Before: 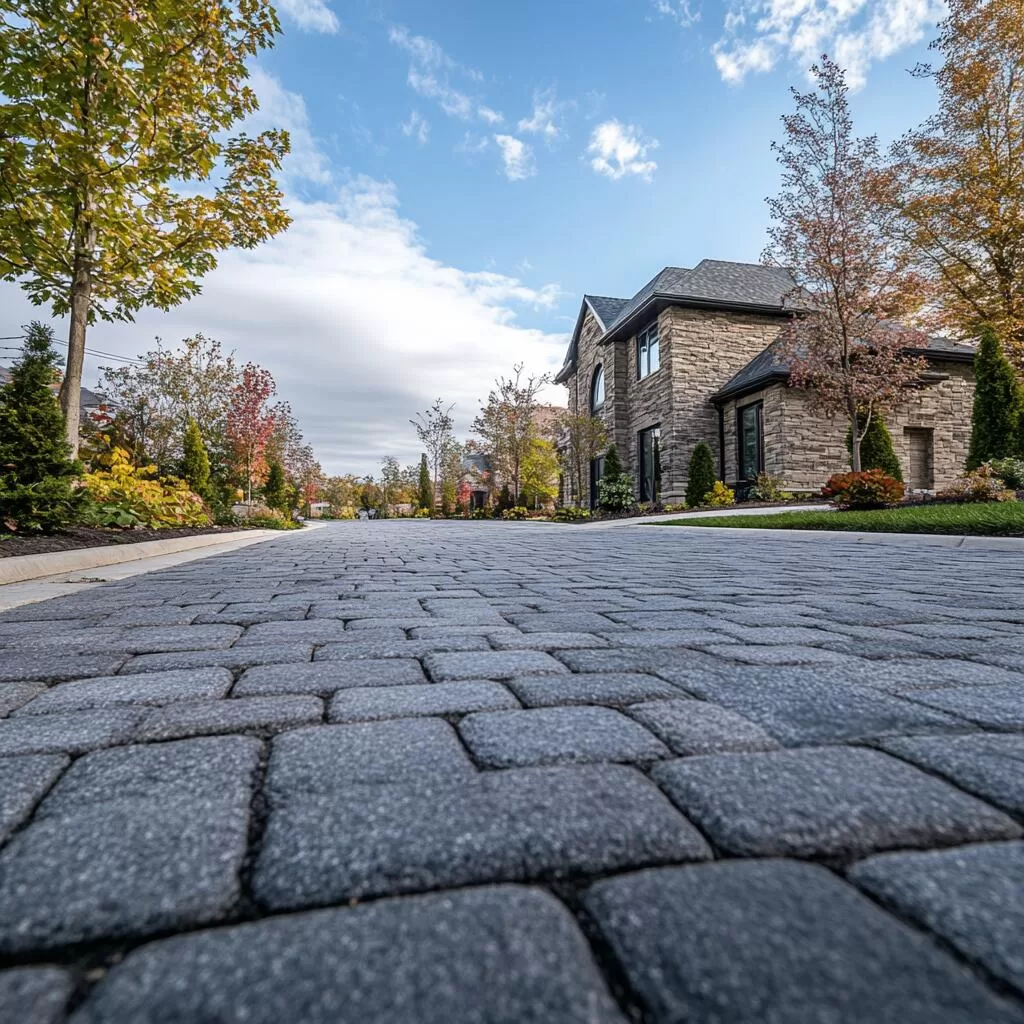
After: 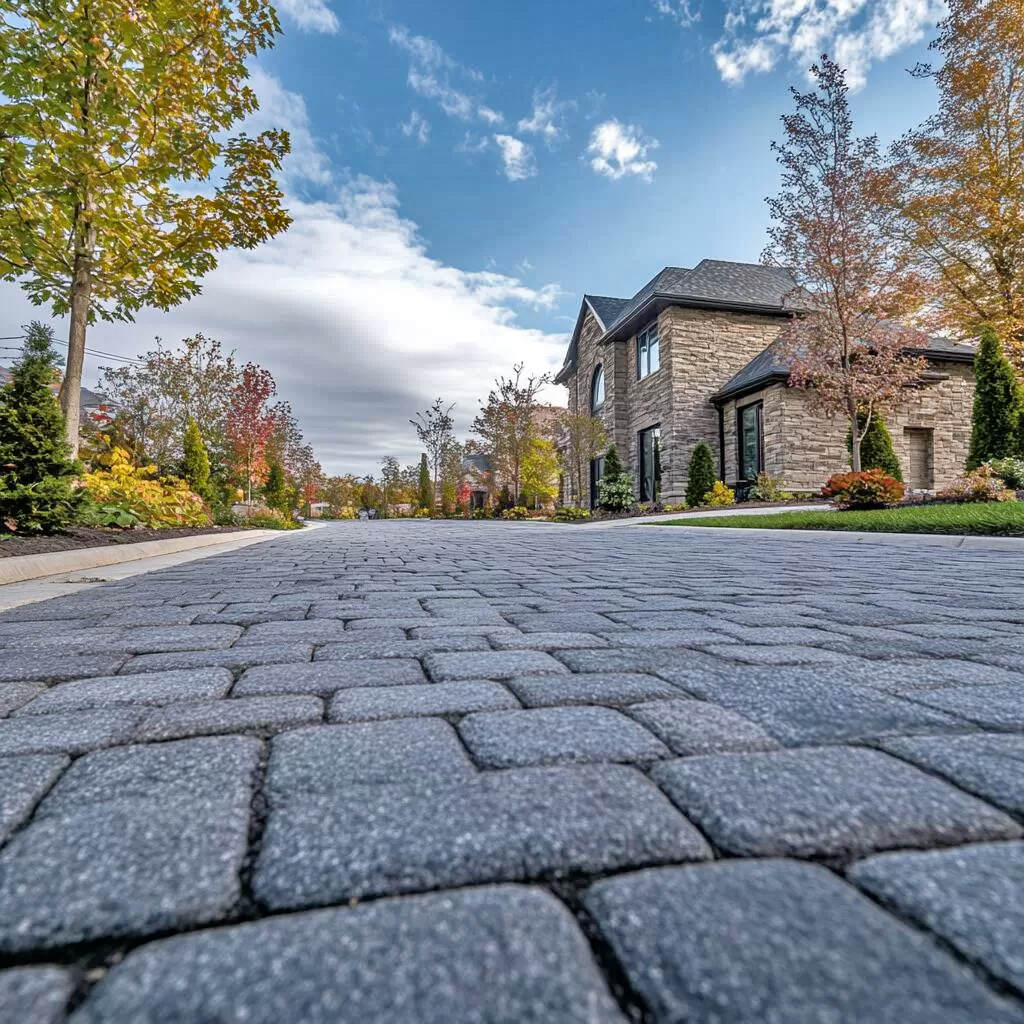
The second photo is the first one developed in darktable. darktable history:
tone equalizer: -7 EV 0.157 EV, -6 EV 0.61 EV, -5 EV 1.19 EV, -4 EV 1.29 EV, -3 EV 1.18 EV, -2 EV 0.6 EV, -1 EV 0.164 EV
shadows and highlights: radius 107.51, shadows 41.32, highlights -72.65, low approximation 0.01, soften with gaussian
